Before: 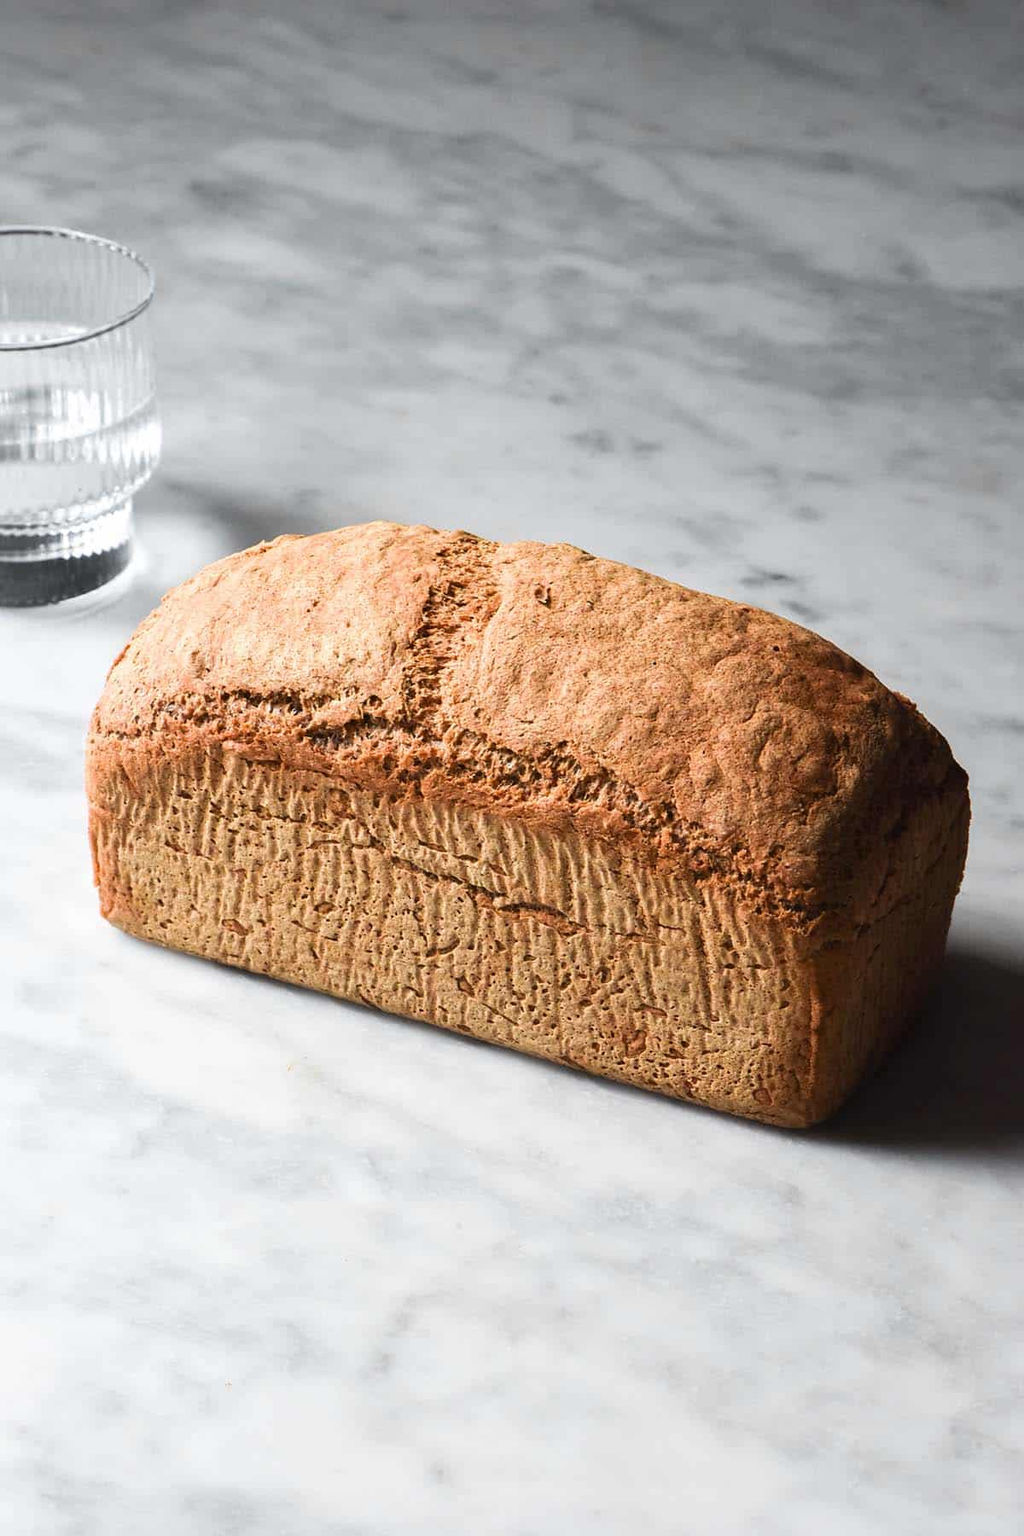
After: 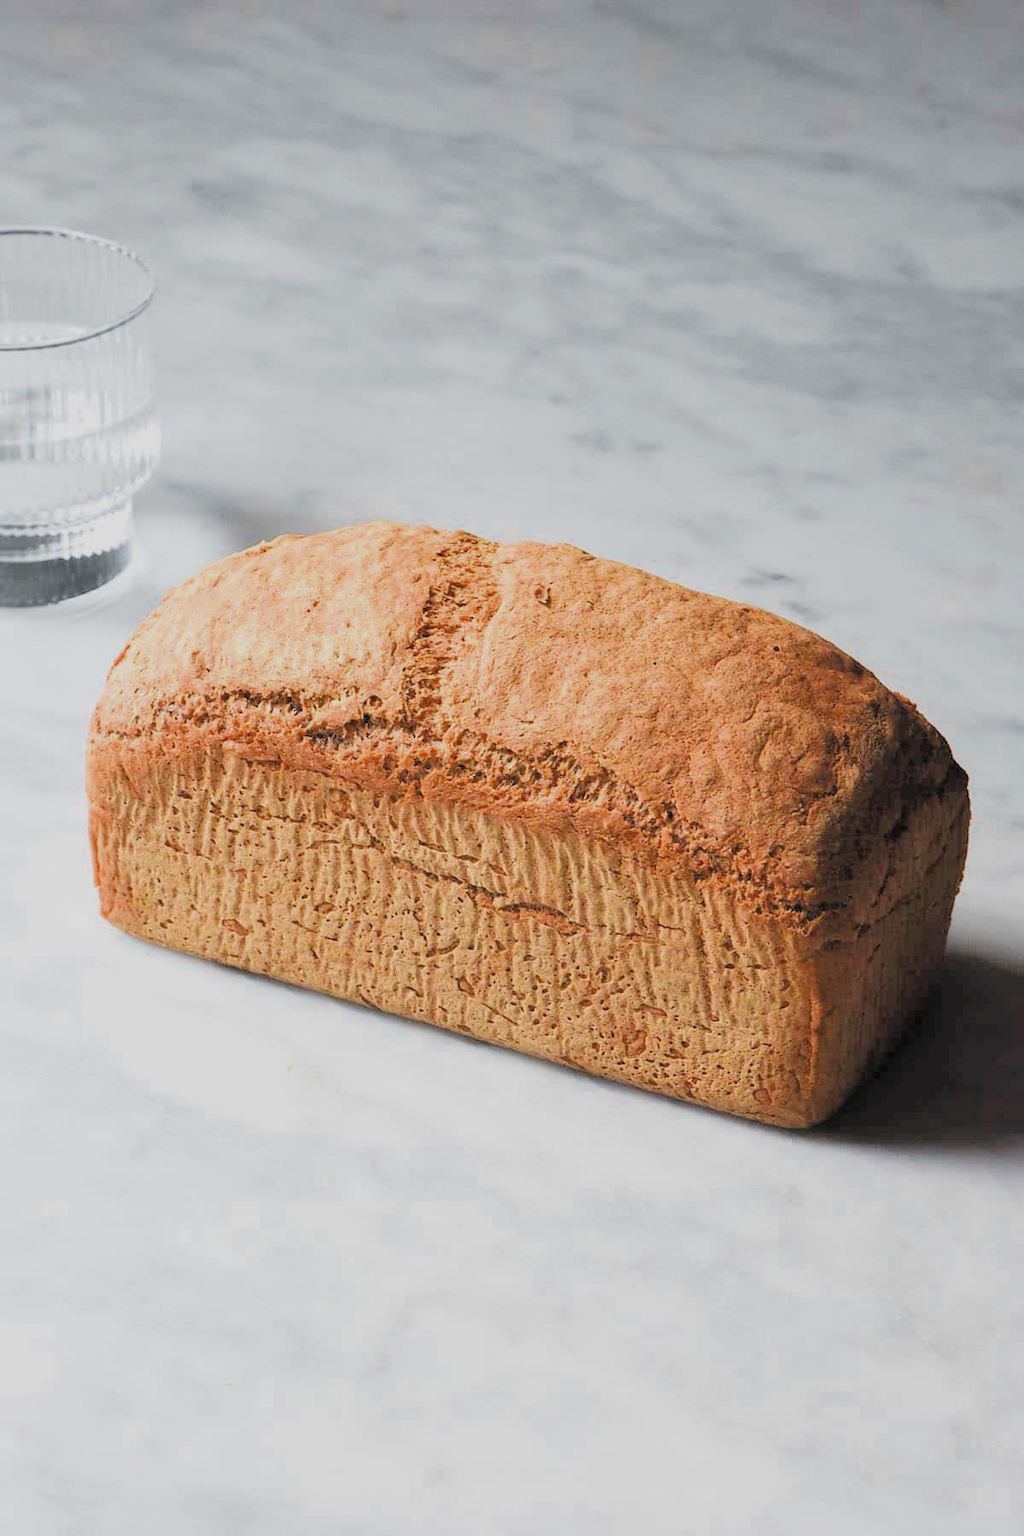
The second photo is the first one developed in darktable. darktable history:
filmic rgb: middle gray luminance 3.67%, black relative exposure -5.91 EV, white relative exposure 6.32 EV, dynamic range scaling 22.4%, target black luminance 0%, hardness 2.31, latitude 46.55%, contrast 0.782, highlights saturation mix 98.52%, shadows ↔ highlights balance 0.19%, iterations of high-quality reconstruction 0
exposure: black level correction -0.002, exposure 1.11 EV, compensate highlight preservation false
